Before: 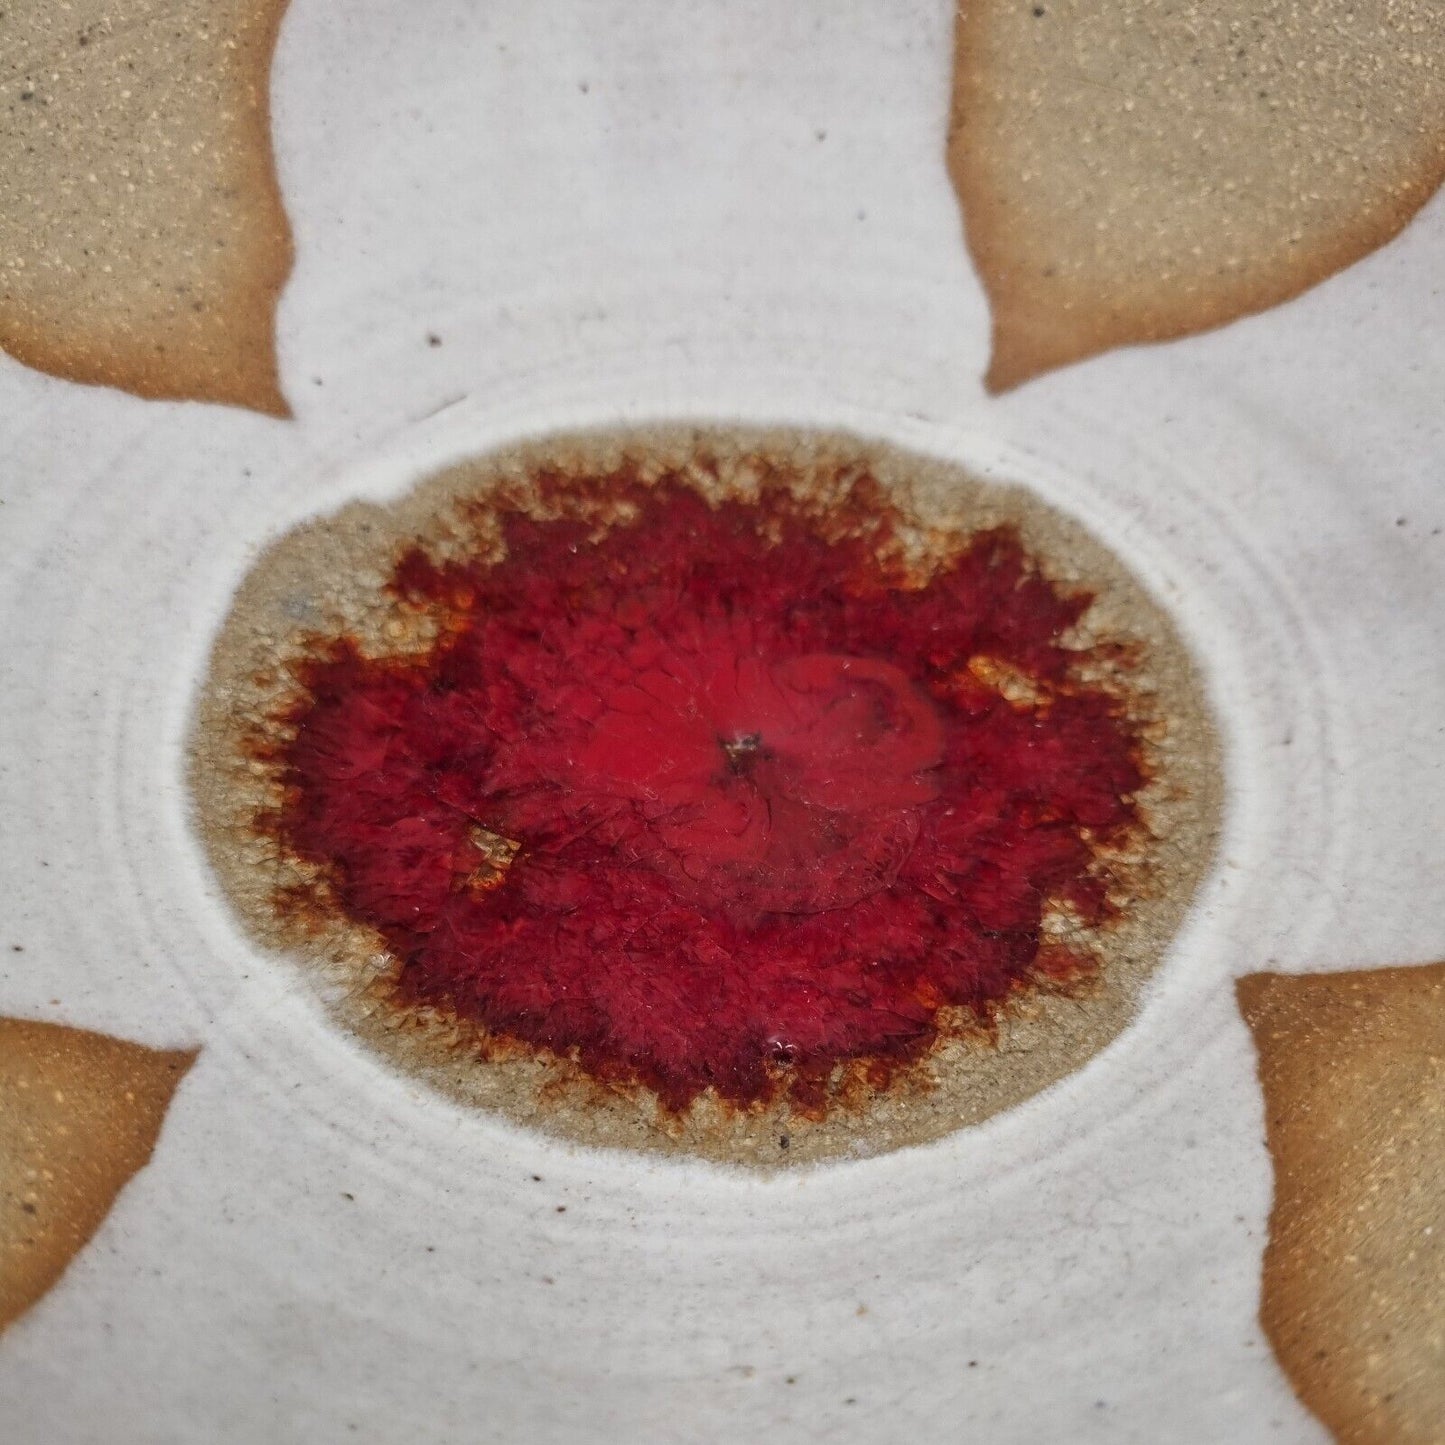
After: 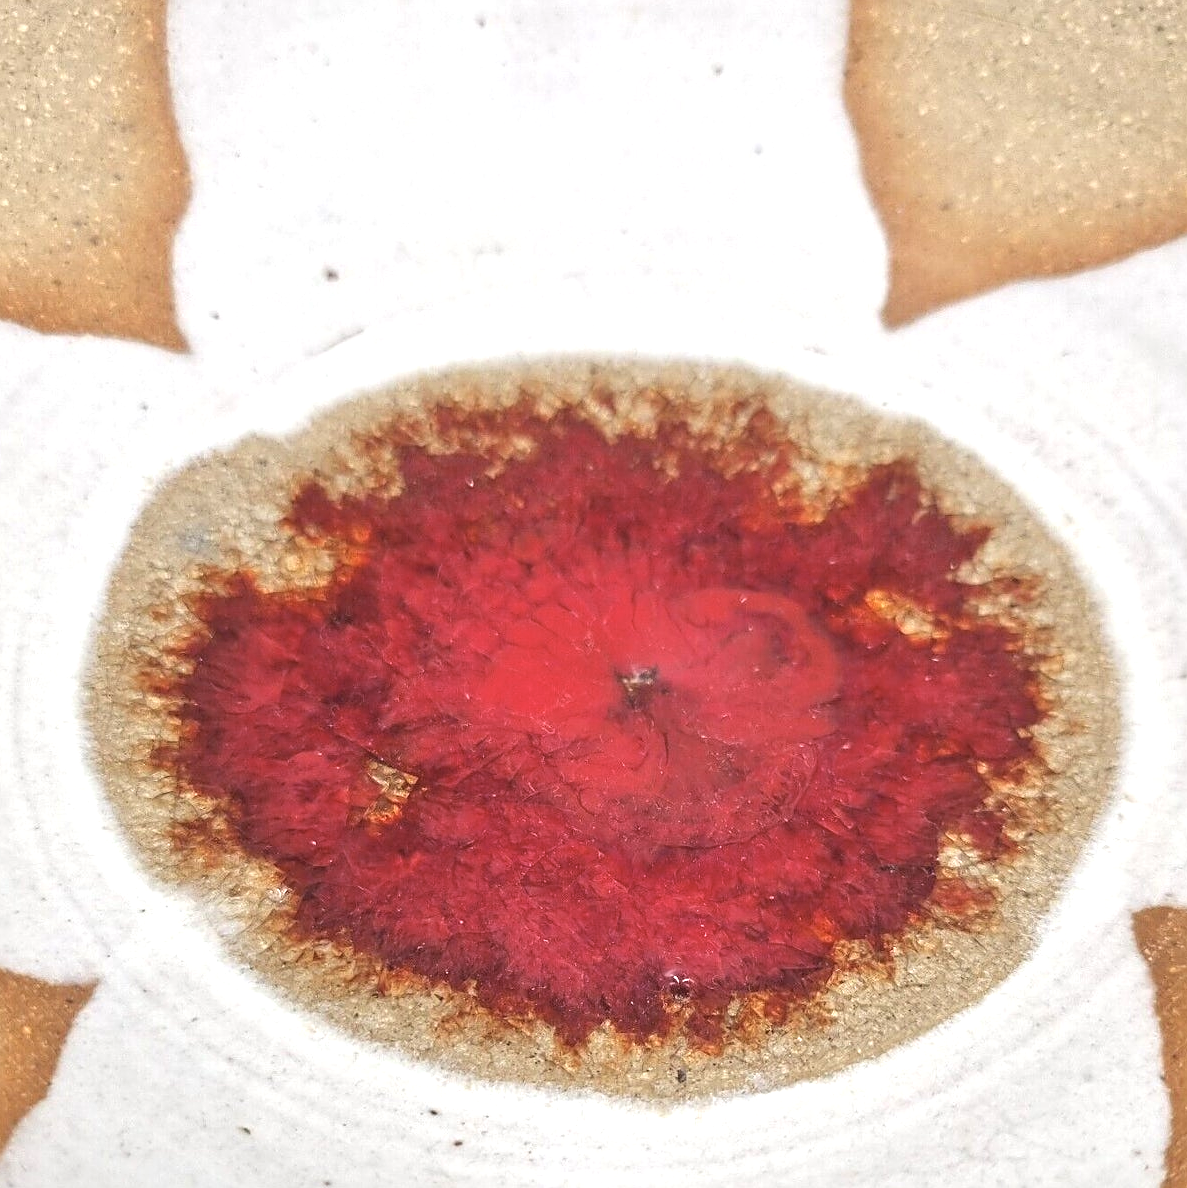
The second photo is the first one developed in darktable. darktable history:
sharpen: radius 1.967
crop and rotate: left 7.196%, top 4.574%, right 10.605%, bottom 13.178%
contrast brightness saturation: contrast -0.15, brightness 0.05, saturation -0.12
exposure: black level correction 0, exposure 1.125 EV, compensate exposure bias true, compensate highlight preservation false
